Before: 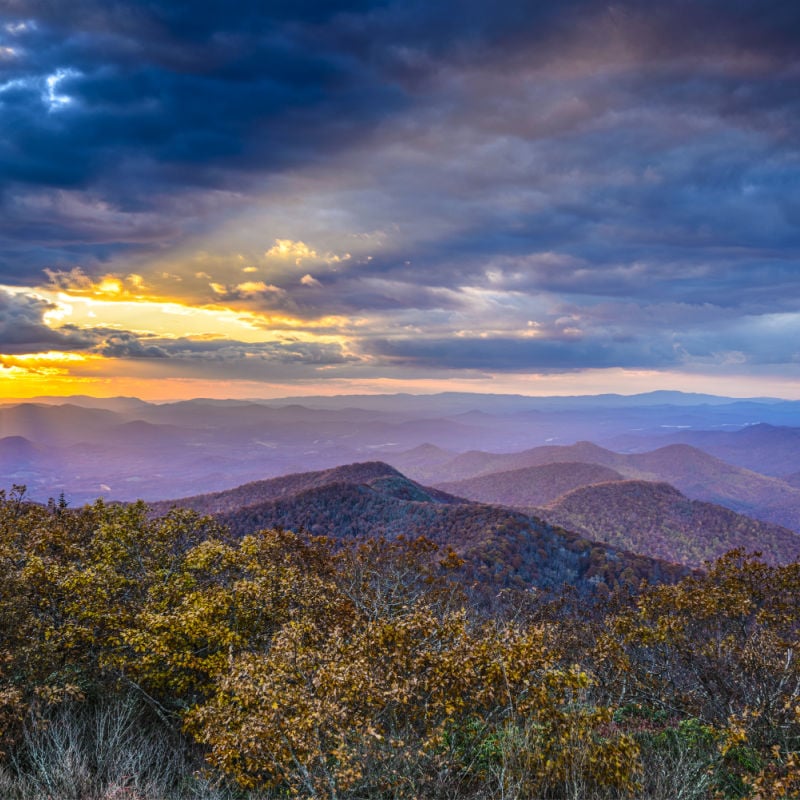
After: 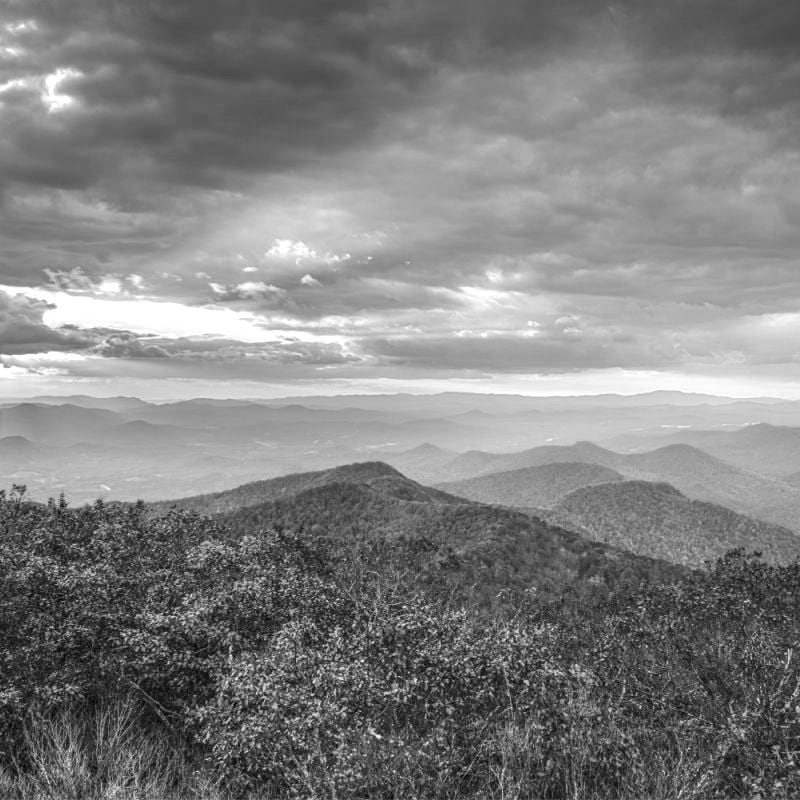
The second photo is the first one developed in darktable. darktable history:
exposure: black level correction 0, exposure 0.69 EV, compensate highlight preservation false
color calibration: output gray [0.18, 0.41, 0.41, 0], illuminant custom, x 0.368, y 0.373, temperature 4342.54 K
